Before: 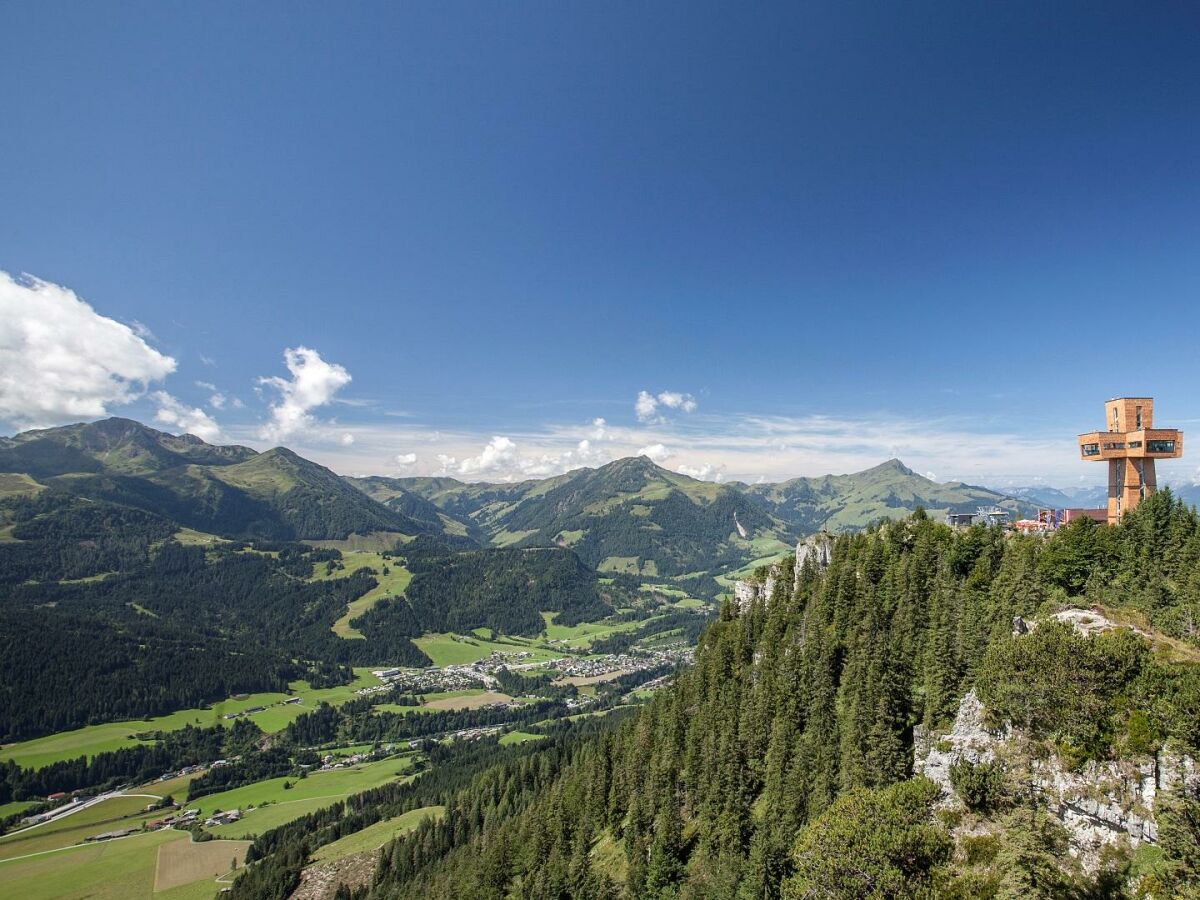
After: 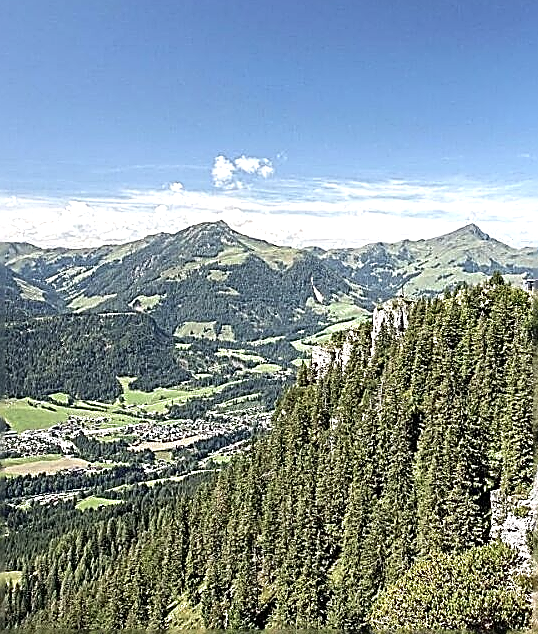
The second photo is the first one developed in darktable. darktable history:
sharpen: amount 1.987
crop: left 35.284%, top 26.14%, right 19.844%, bottom 3.378%
contrast brightness saturation: saturation -0.168
local contrast: mode bilateral grid, contrast 11, coarseness 25, detail 110%, midtone range 0.2
exposure: black level correction 0, exposure 0.696 EV, compensate highlight preservation false
